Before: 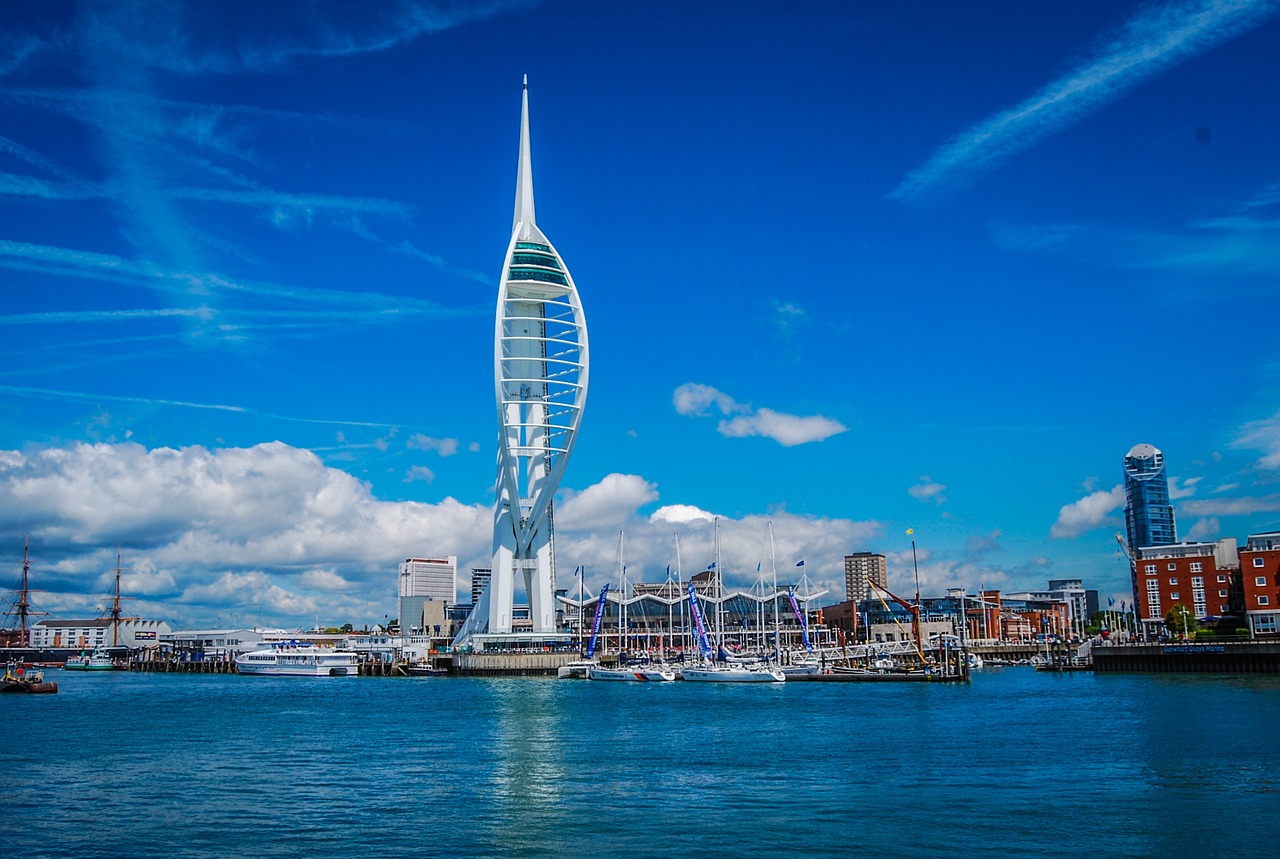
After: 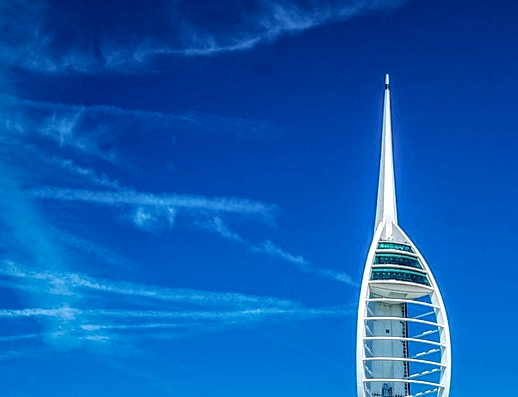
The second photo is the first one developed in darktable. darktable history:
crop and rotate: left 10.813%, top 0.055%, right 48.677%, bottom 53.681%
sharpen: amount 0.217
haze removal: adaptive false
local contrast: highlights 5%, shadows 6%, detail 181%
